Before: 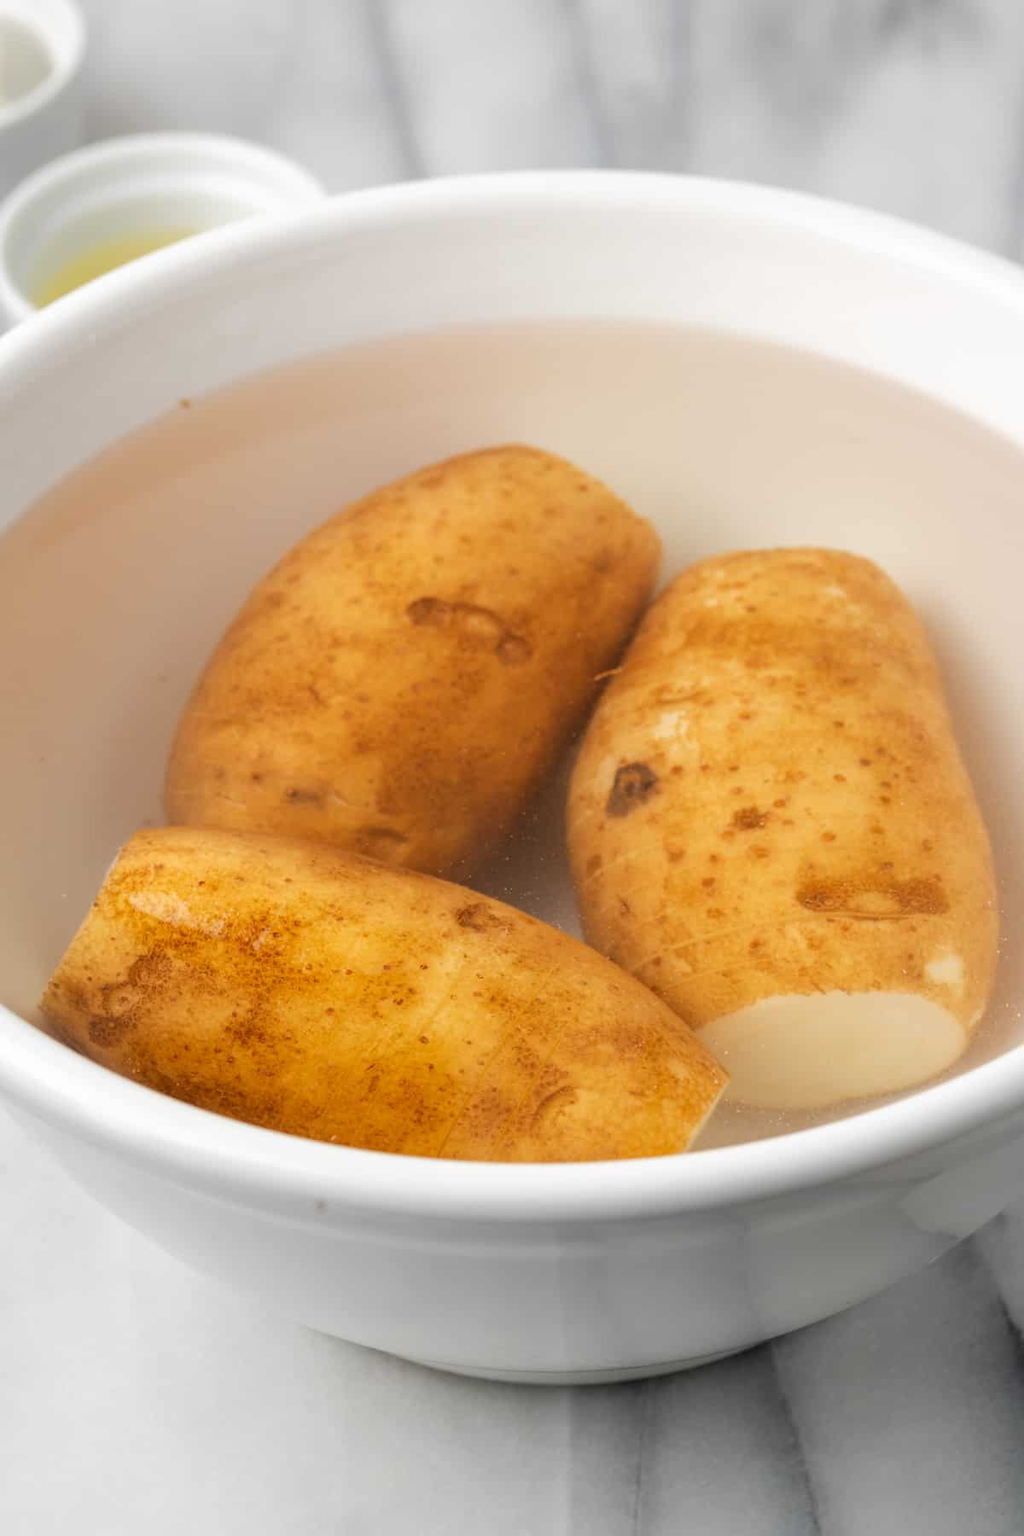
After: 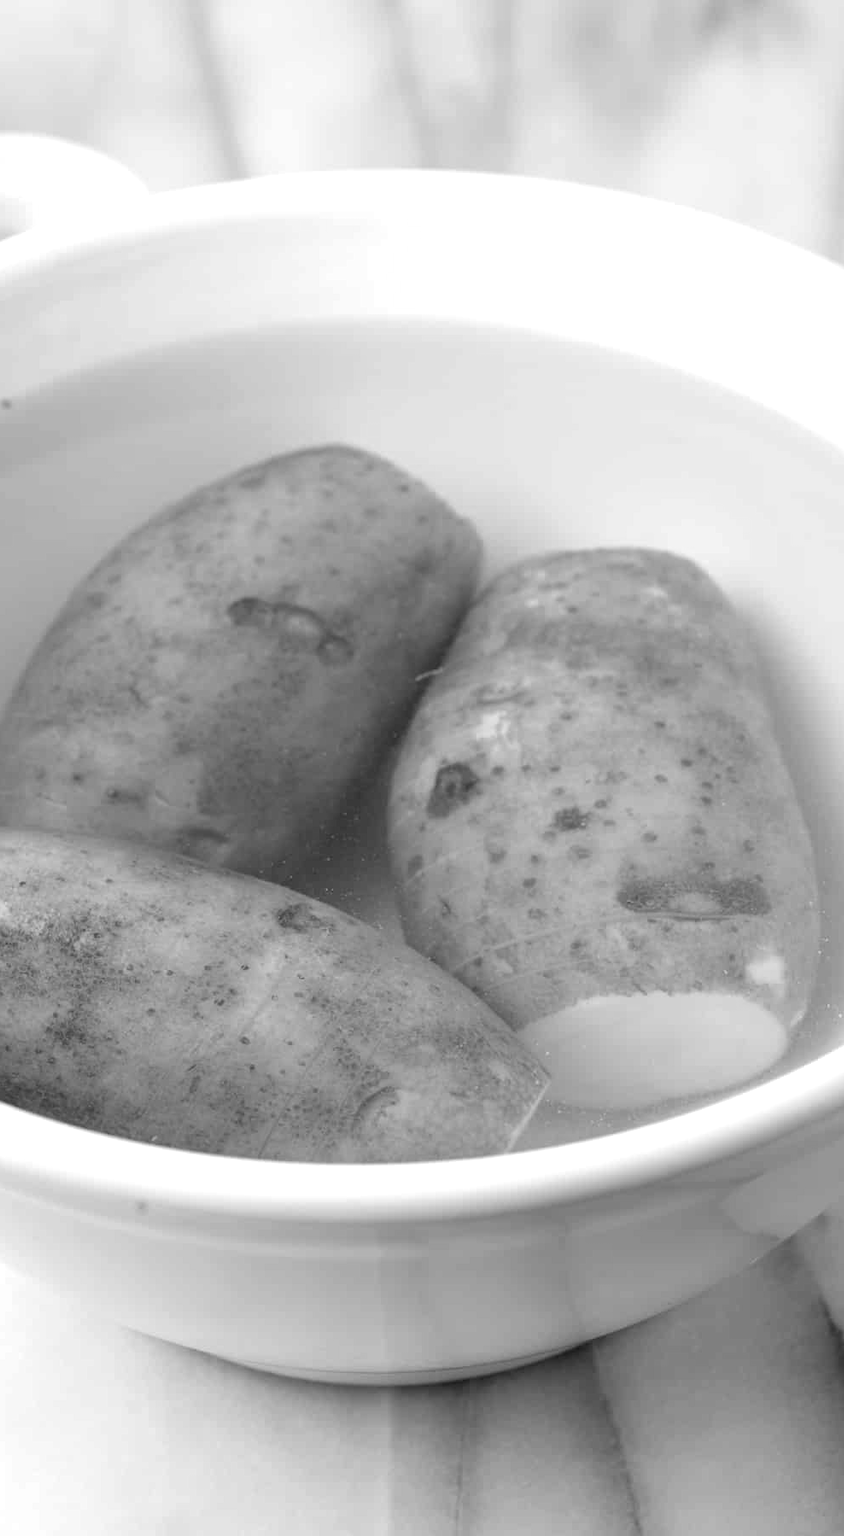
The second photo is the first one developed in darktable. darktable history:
crop: left 17.522%, bottom 0.018%
color calibration: output gray [0.25, 0.35, 0.4, 0], illuminant as shot in camera, adaptation linear Bradford (ICC v4), x 0.407, y 0.406, temperature 3537.9 K, clip negative RGB from gamut false
exposure: exposure 0.203 EV, compensate highlight preservation false
